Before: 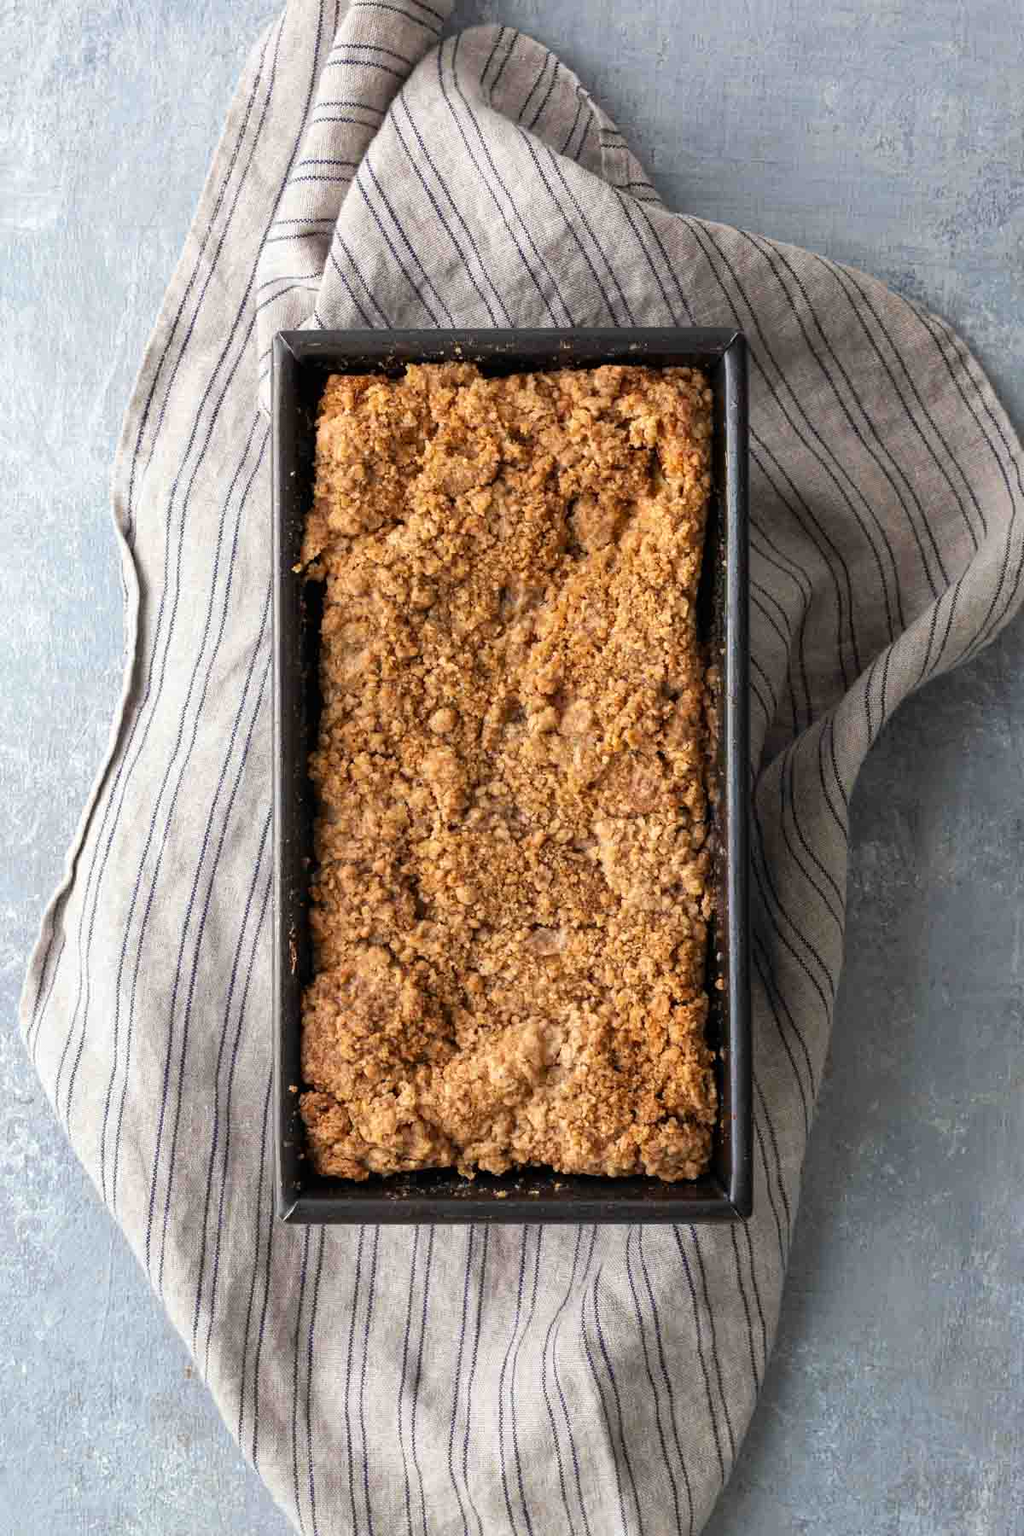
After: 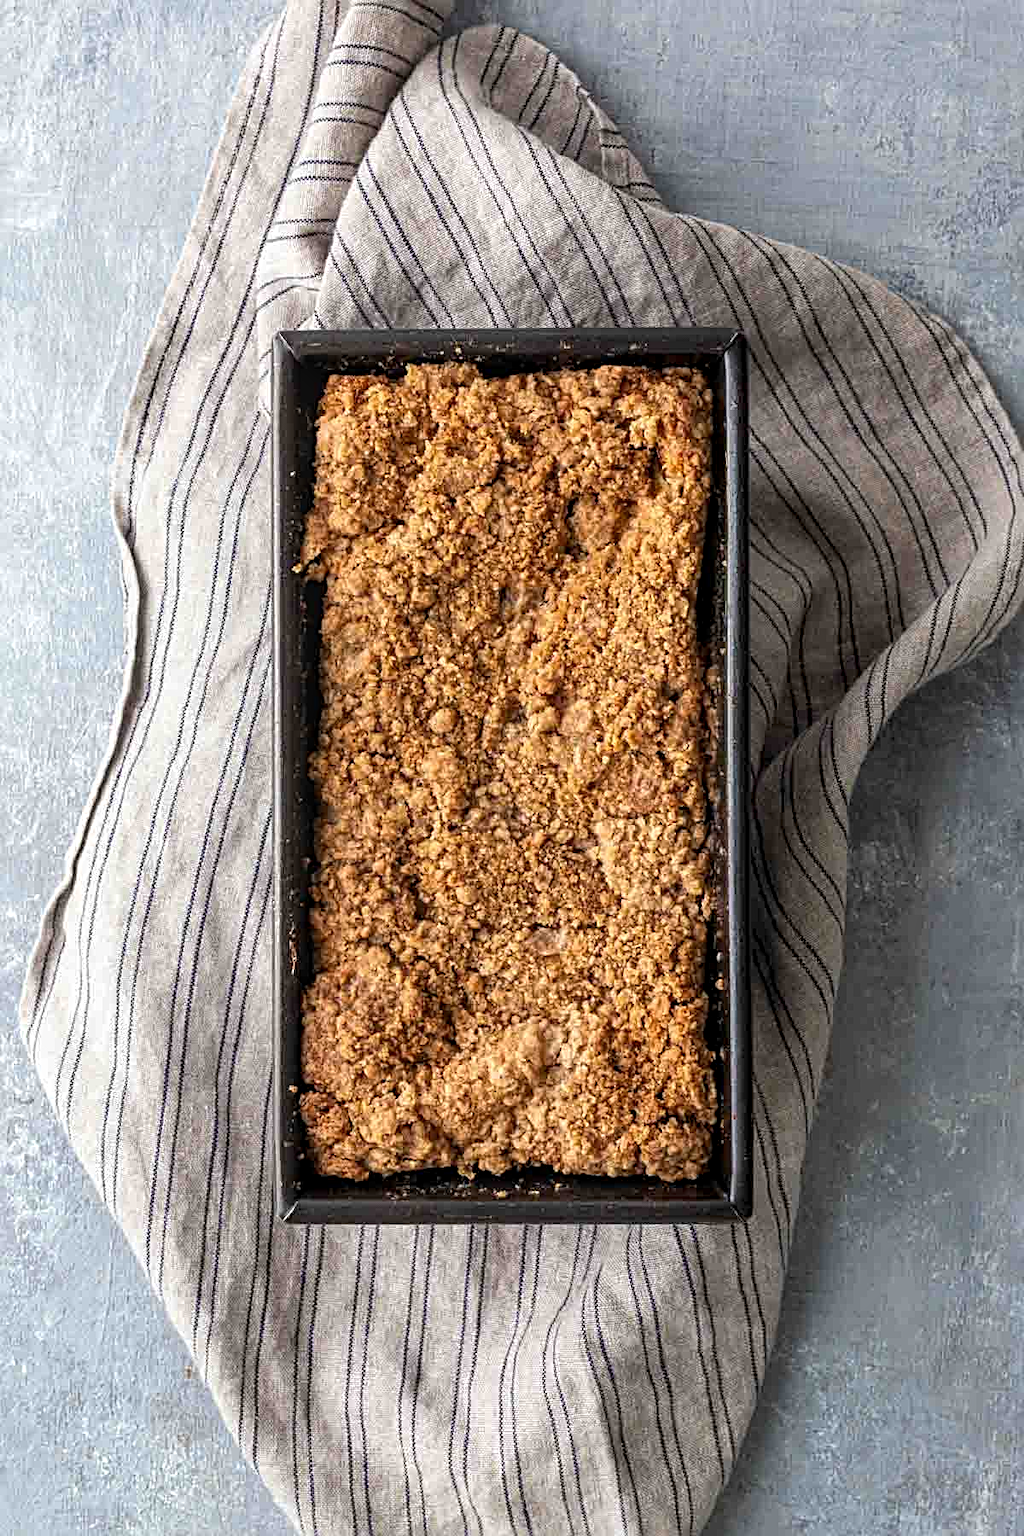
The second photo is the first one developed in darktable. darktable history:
local contrast: on, module defaults
sharpen: radius 3.119
